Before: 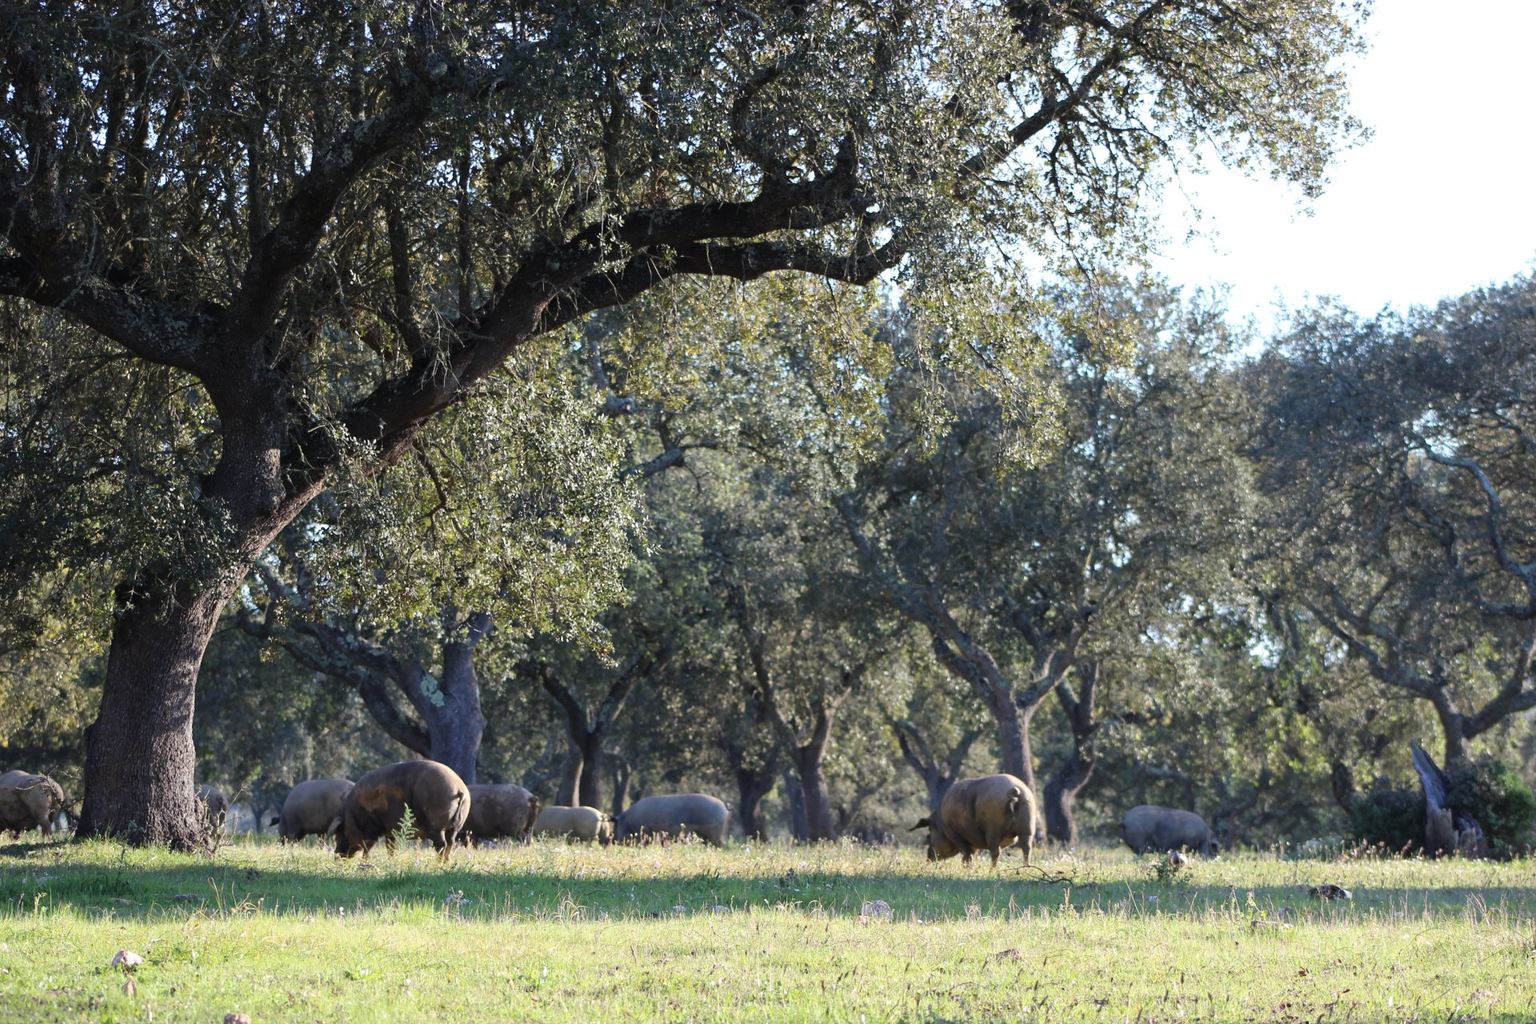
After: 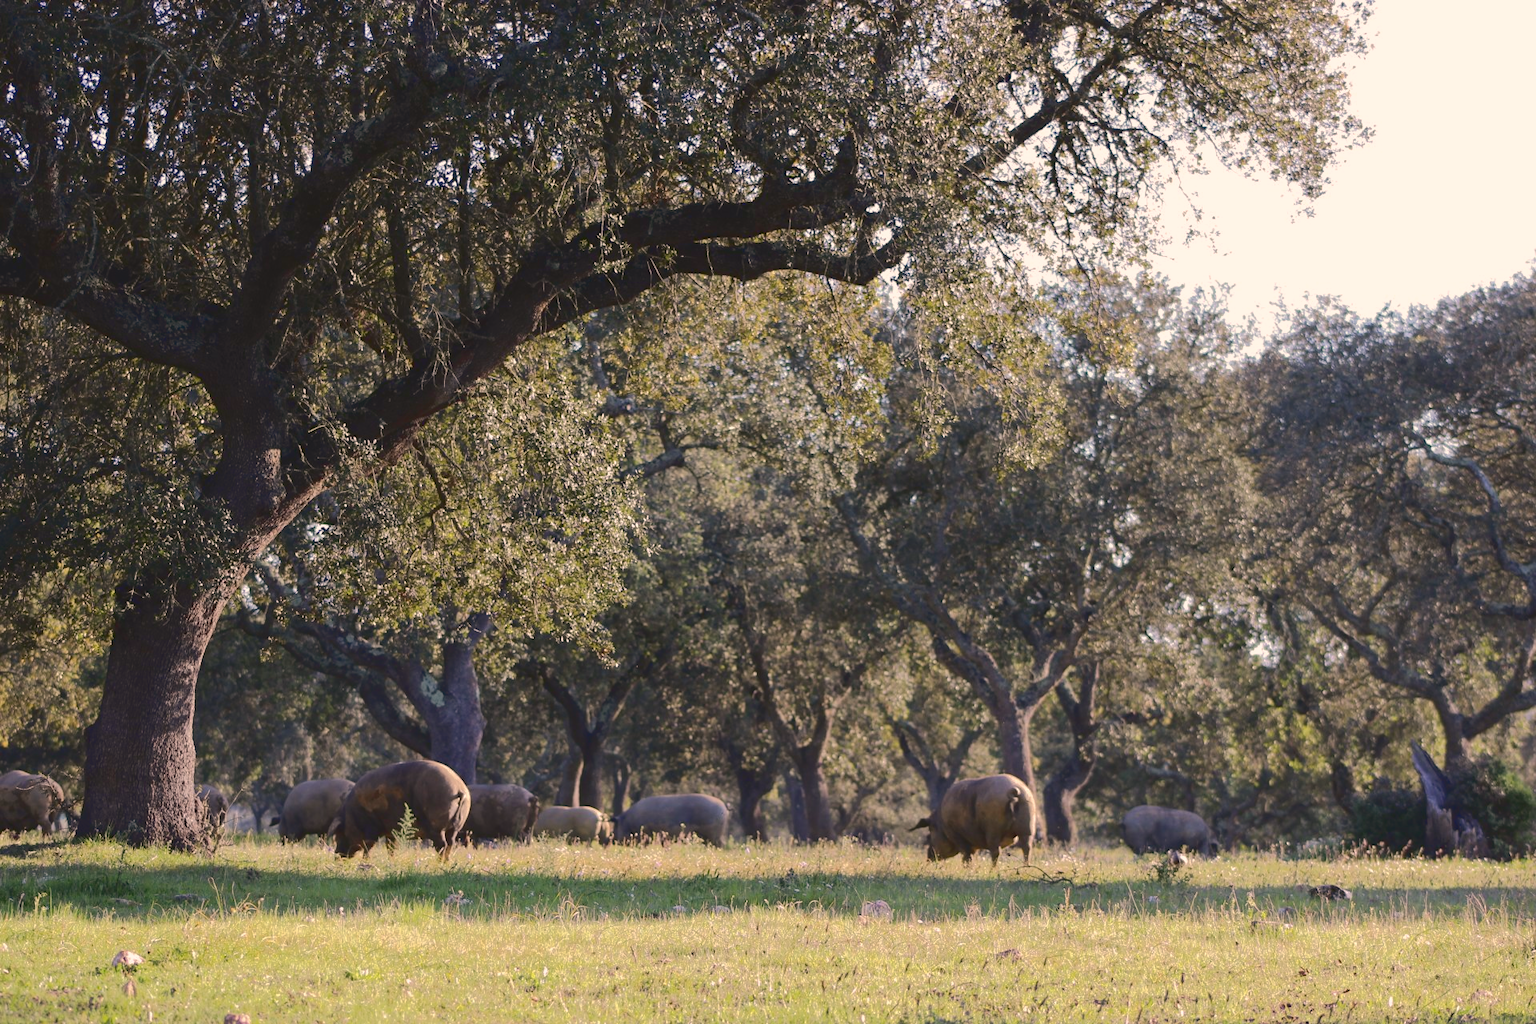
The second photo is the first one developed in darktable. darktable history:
base curve: curves: ch0 [(0, 0) (0.989, 0.992)], preserve colors none
exposure: compensate highlight preservation false
tone curve: curves: ch0 [(0, 0) (0.003, 0.098) (0.011, 0.099) (0.025, 0.103) (0.044, 0.114) (0.069, 0.13) (0.1, 0.142) (0.136, 0.161) (0.177, 0.189) (0.224, 0.224) (0.277, 0.266) (0.335, 0.32) (0.399, 0.38) (0.468, 0.45) (0.543, 0.522) (0.623, 0.598) (0.709, 0.669) (0.801, 0.731) (0.898, 0.786) (1, 1)], color space Lab, linked channels, preserve colors none
color correction: highlights a* 11.98, highlights b* 11.65
